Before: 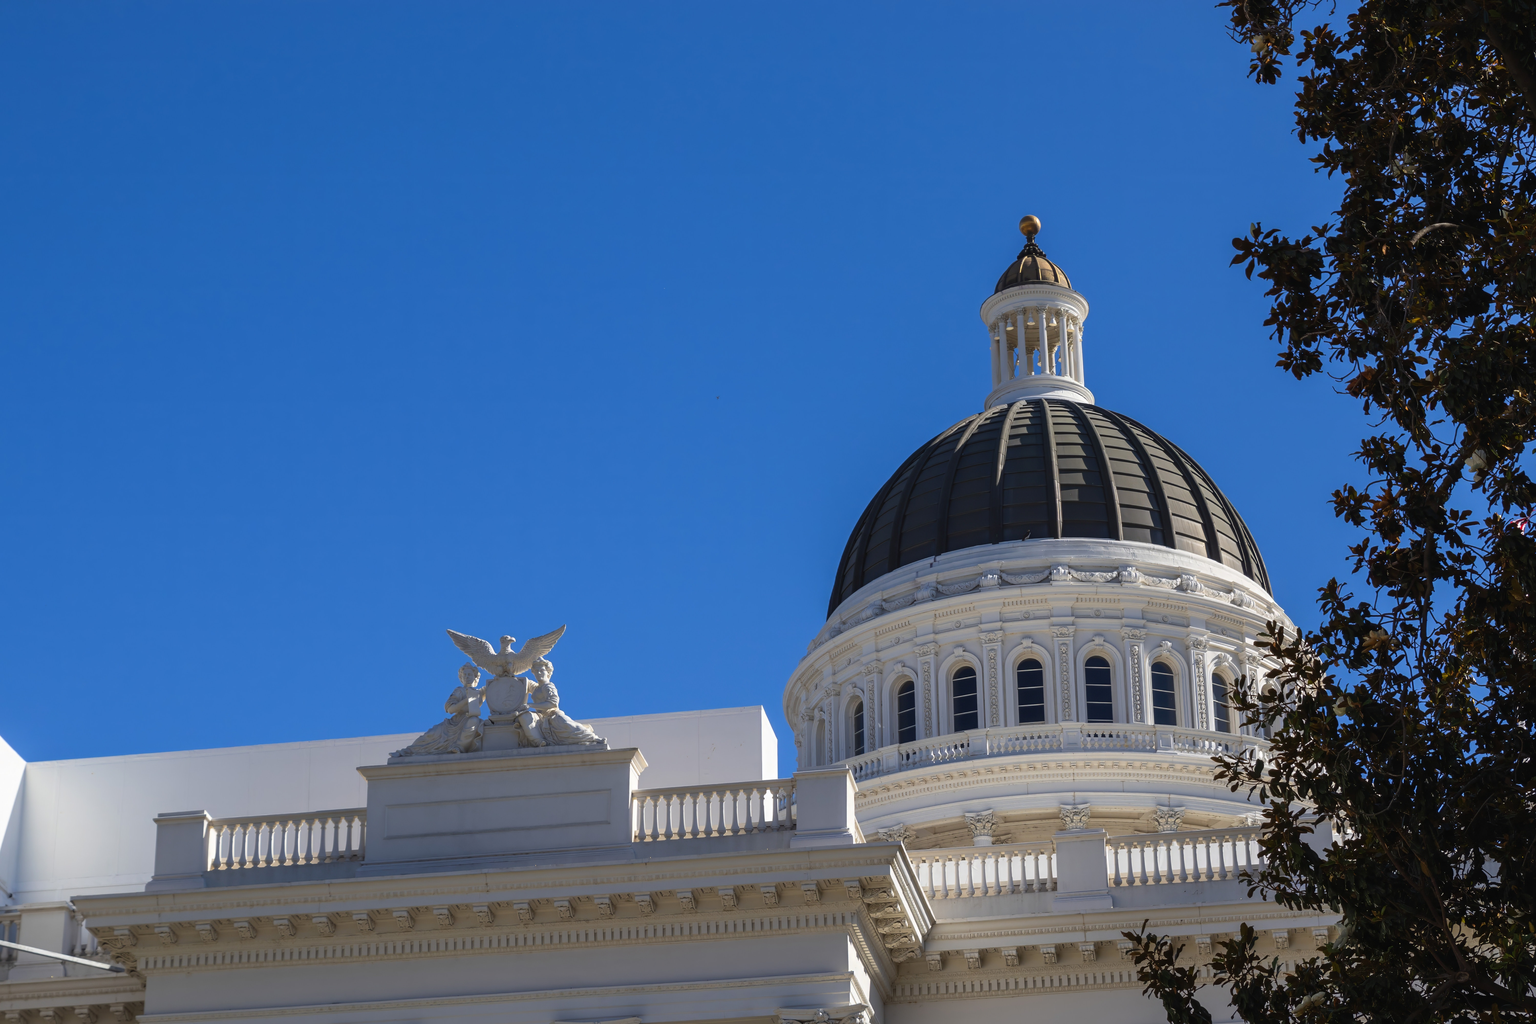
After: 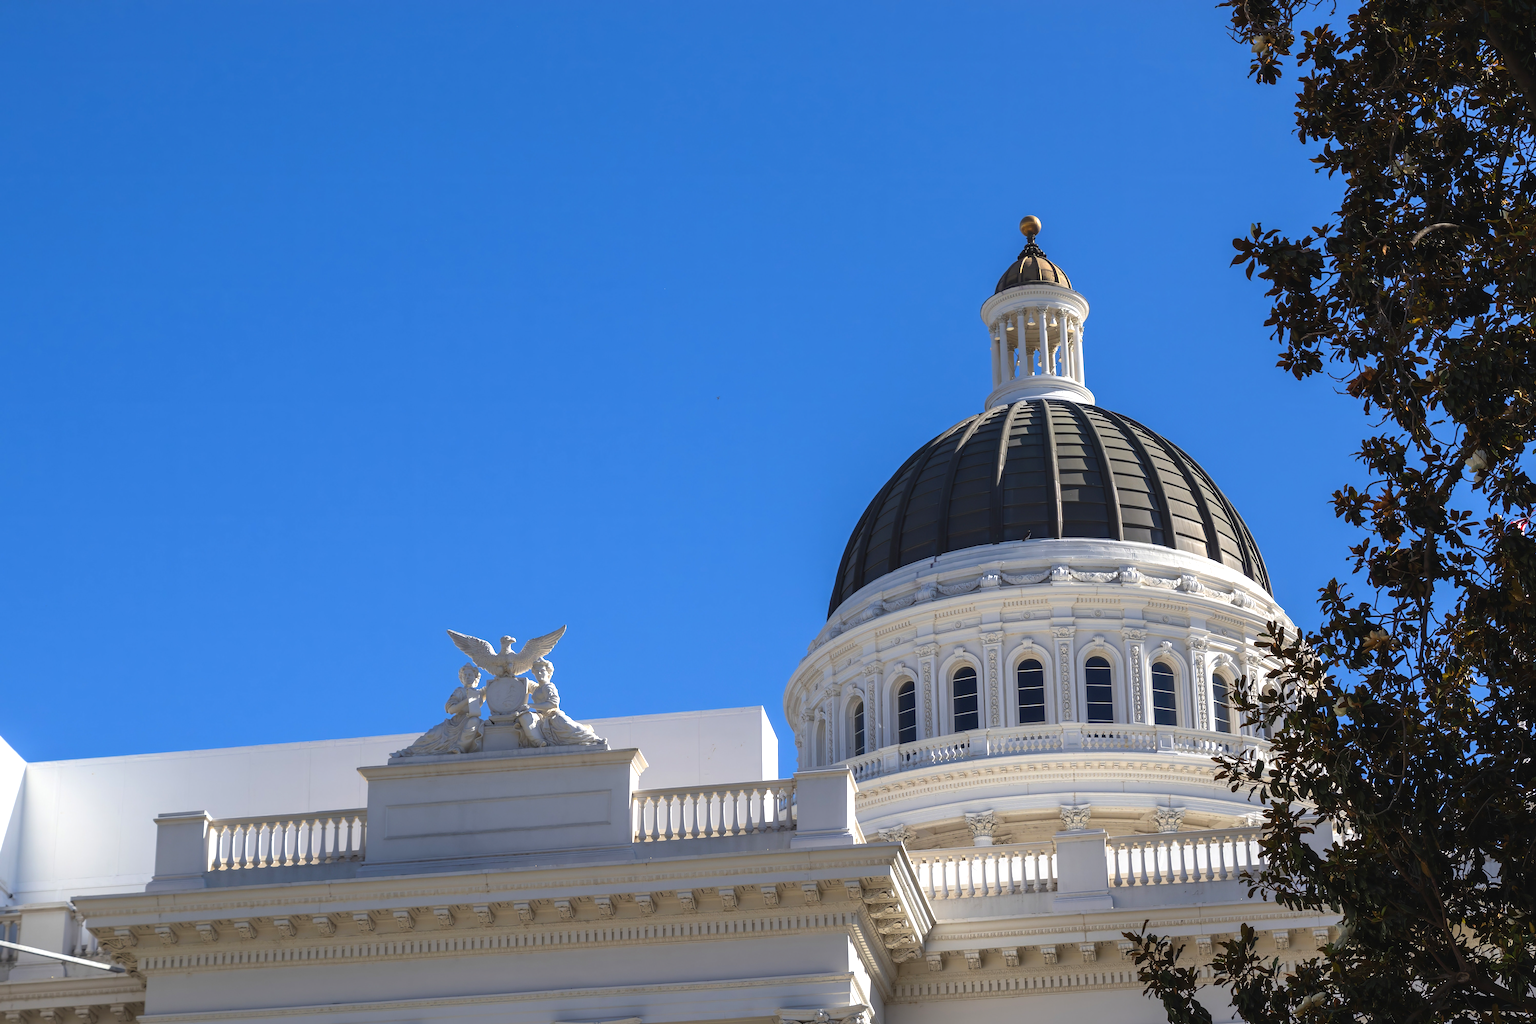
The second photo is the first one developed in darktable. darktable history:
exposure: black level correction 0, exposure 0.498 EV, compensate highlight preservation false
